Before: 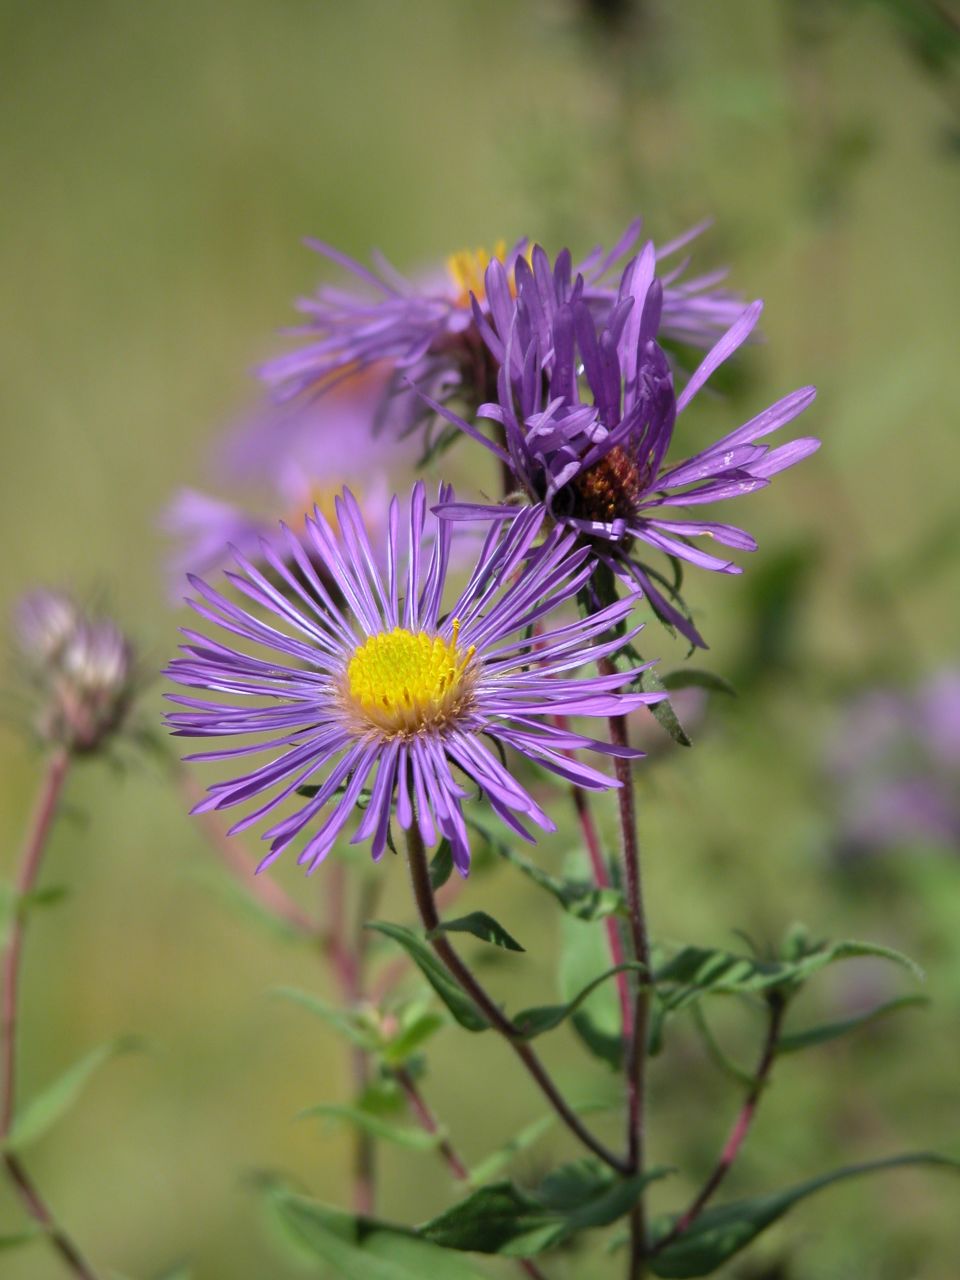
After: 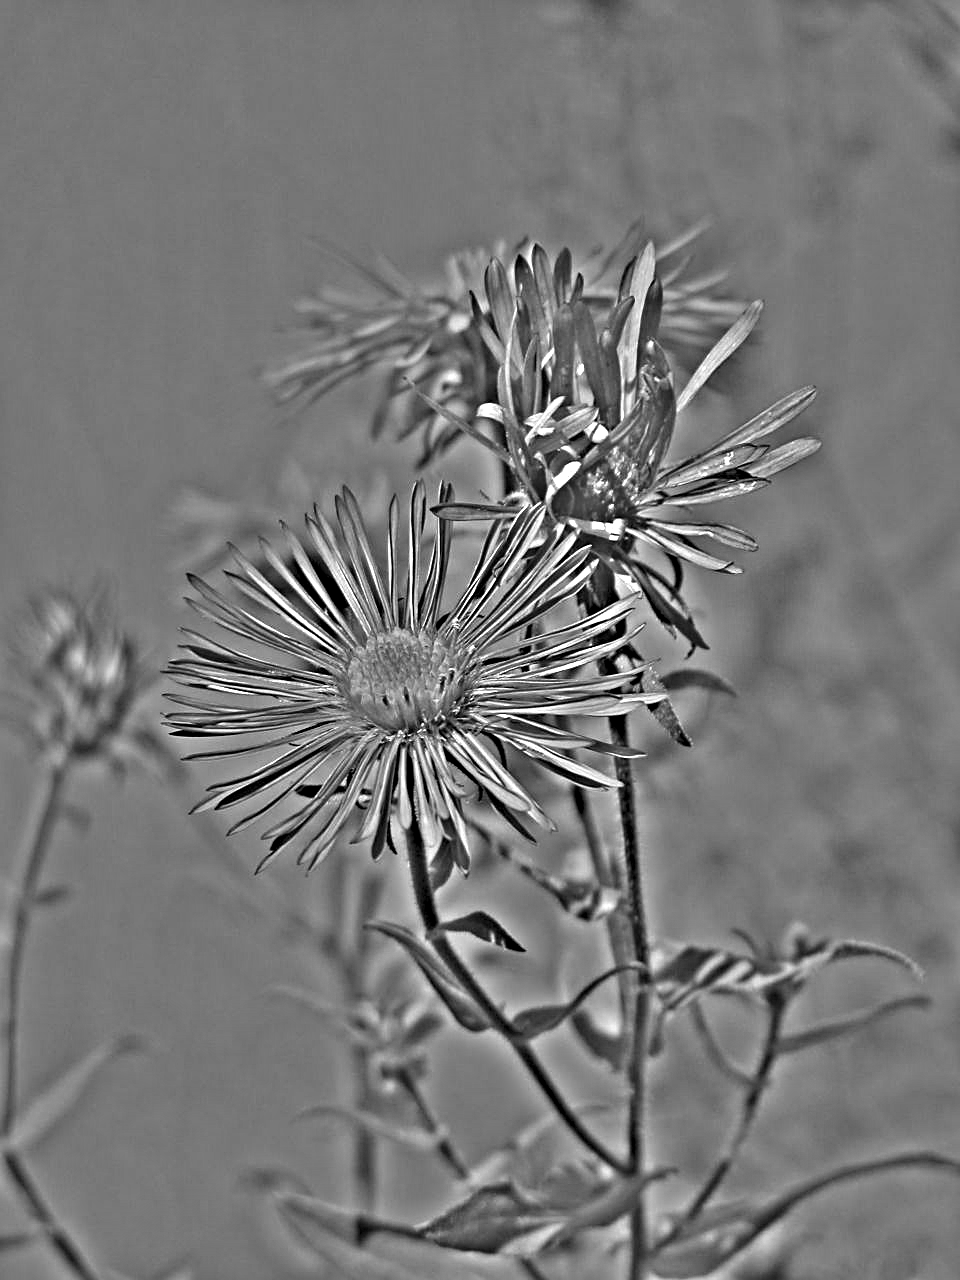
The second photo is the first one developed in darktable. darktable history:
sharpen: on, module defaults
highpass: sharpness 49.79%, contrast boost 49.79%
